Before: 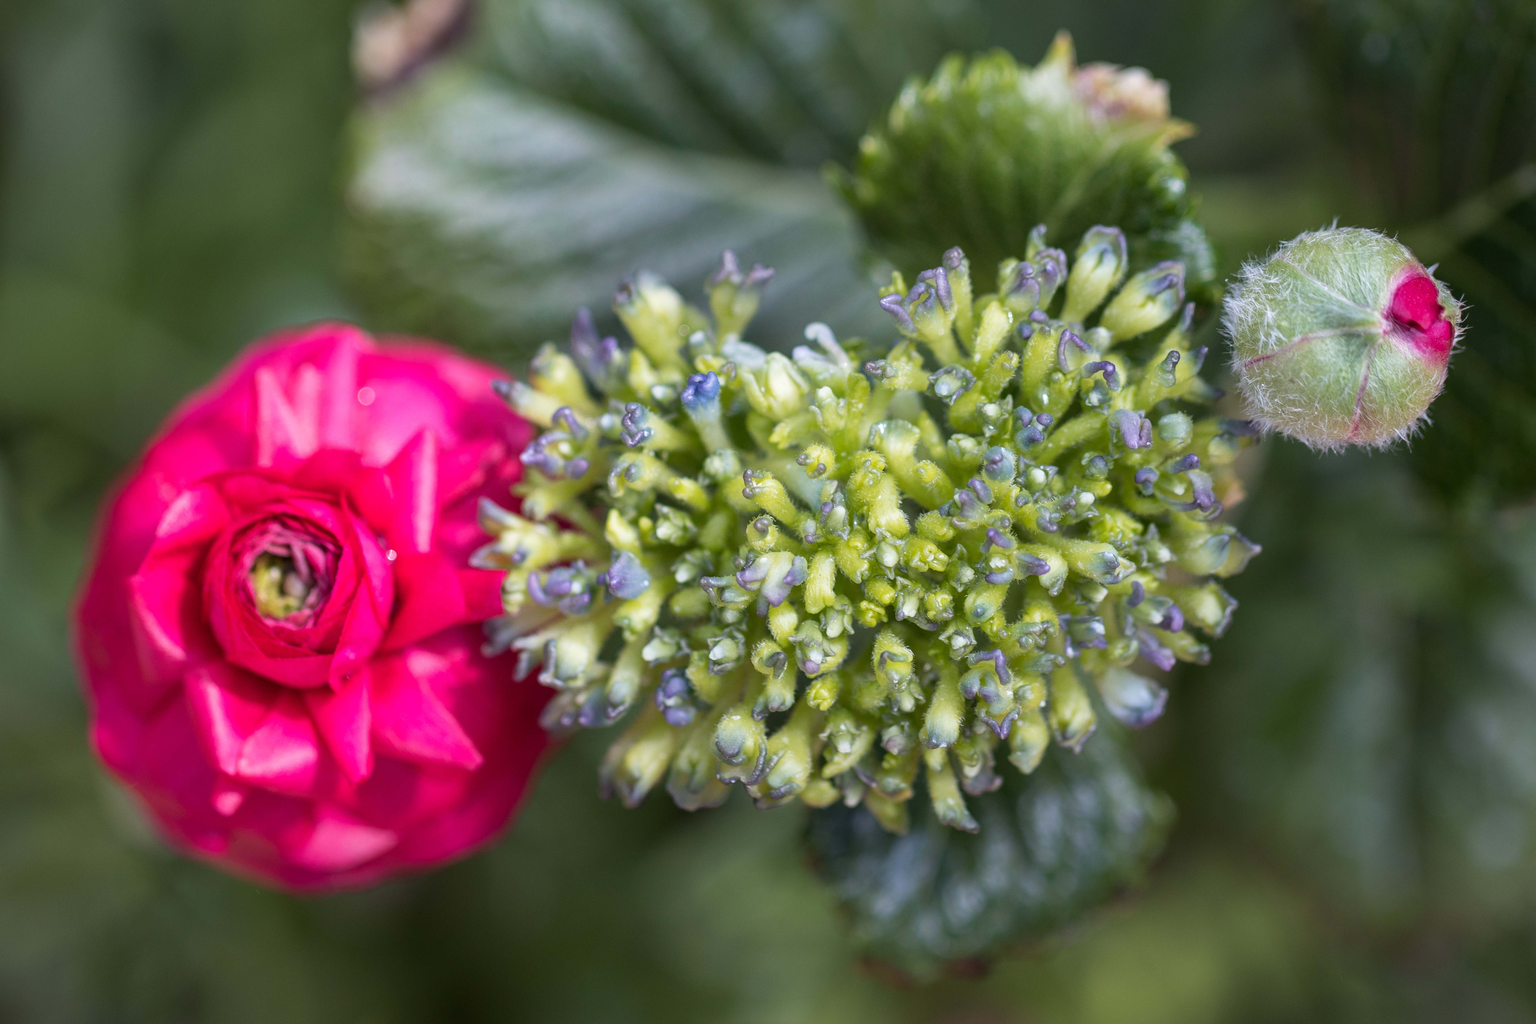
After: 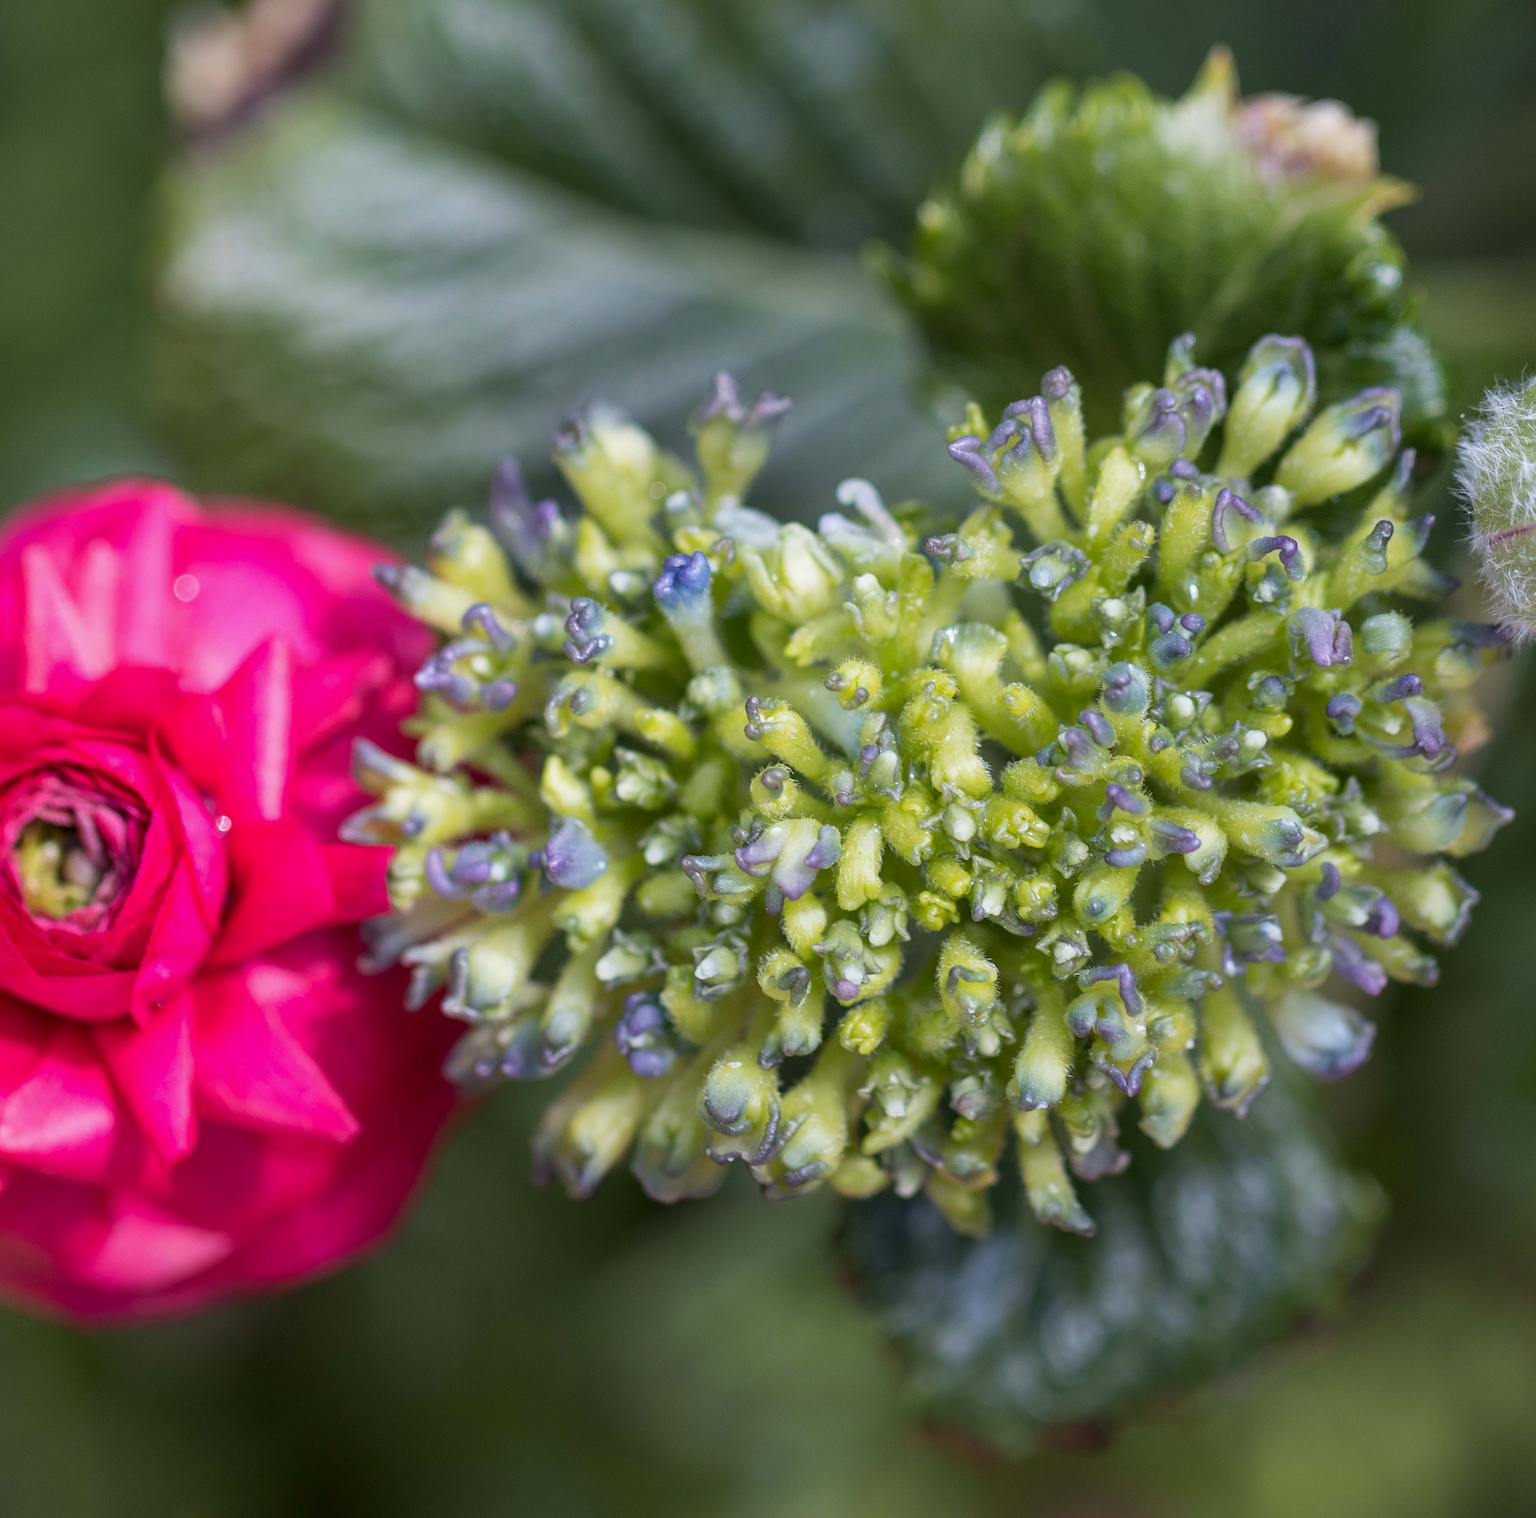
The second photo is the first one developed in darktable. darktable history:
exposure: black level correction 0.002, exposure -0.103 EV, compensate highlight preservation false
crop and rotate: left 15.708%, right 16.865%
